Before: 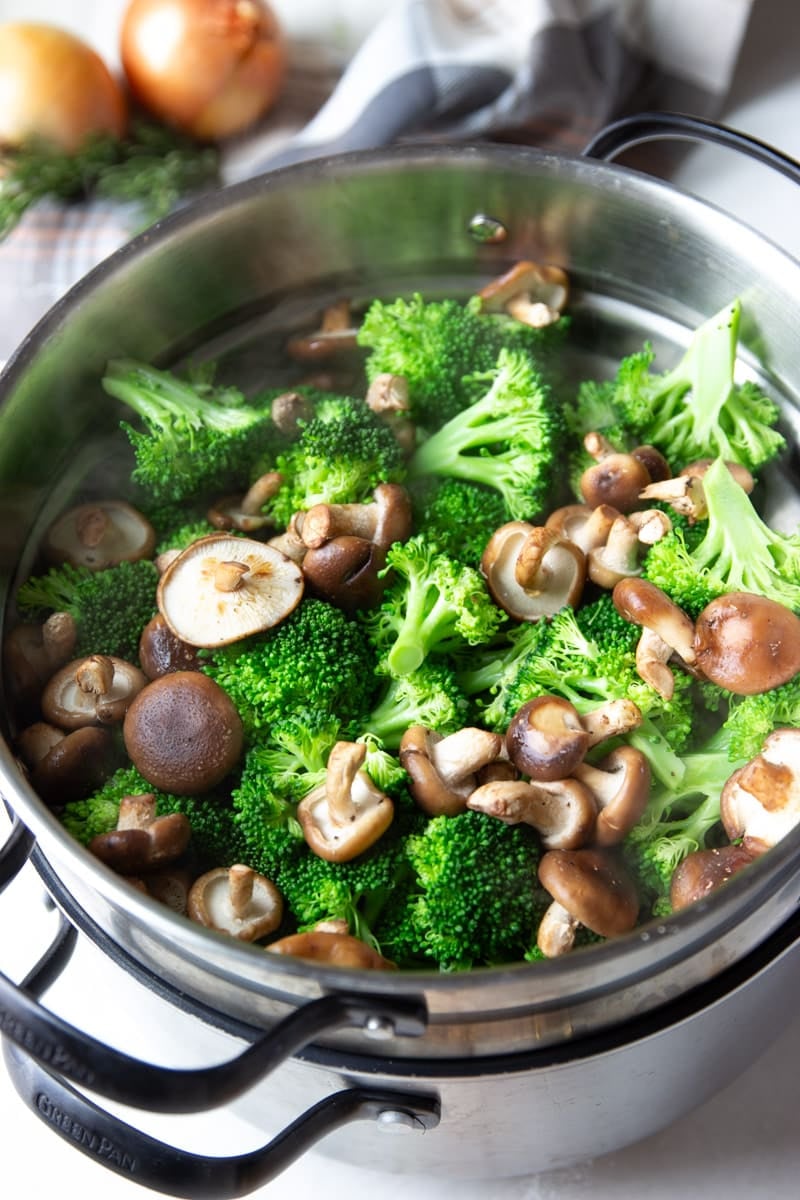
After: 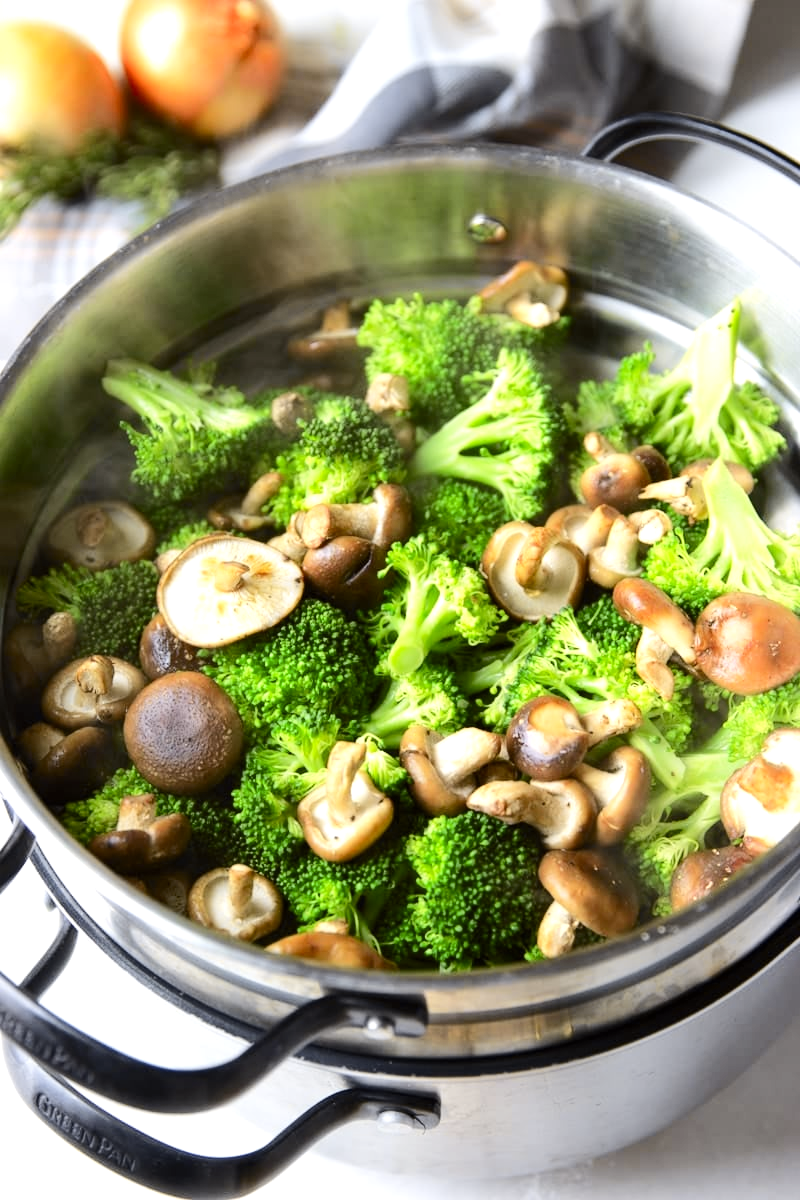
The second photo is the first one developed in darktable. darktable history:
tone curve: curves: ch0 [(0, 0) (0.239, 0.248) (0.508, 0.606) (0.828, 0.878) (1, 1)]; ch1 [(0, 0) (0.401, 0.42) (0.45, 0.464) (0.492, 0.498) (0.511, 0.507) (0.561, 0.549) (0.688, 0.726) (1, 1)]; ch2 [(0, 0) (0.411, 0.433) (0.5, 0.504) (0.545, 0.574) (1, 1)], color space Lab, independent channels, preserve colors none
exposure: black level correction 0, exposure 0.3 EV, compensate highlight preservation false
